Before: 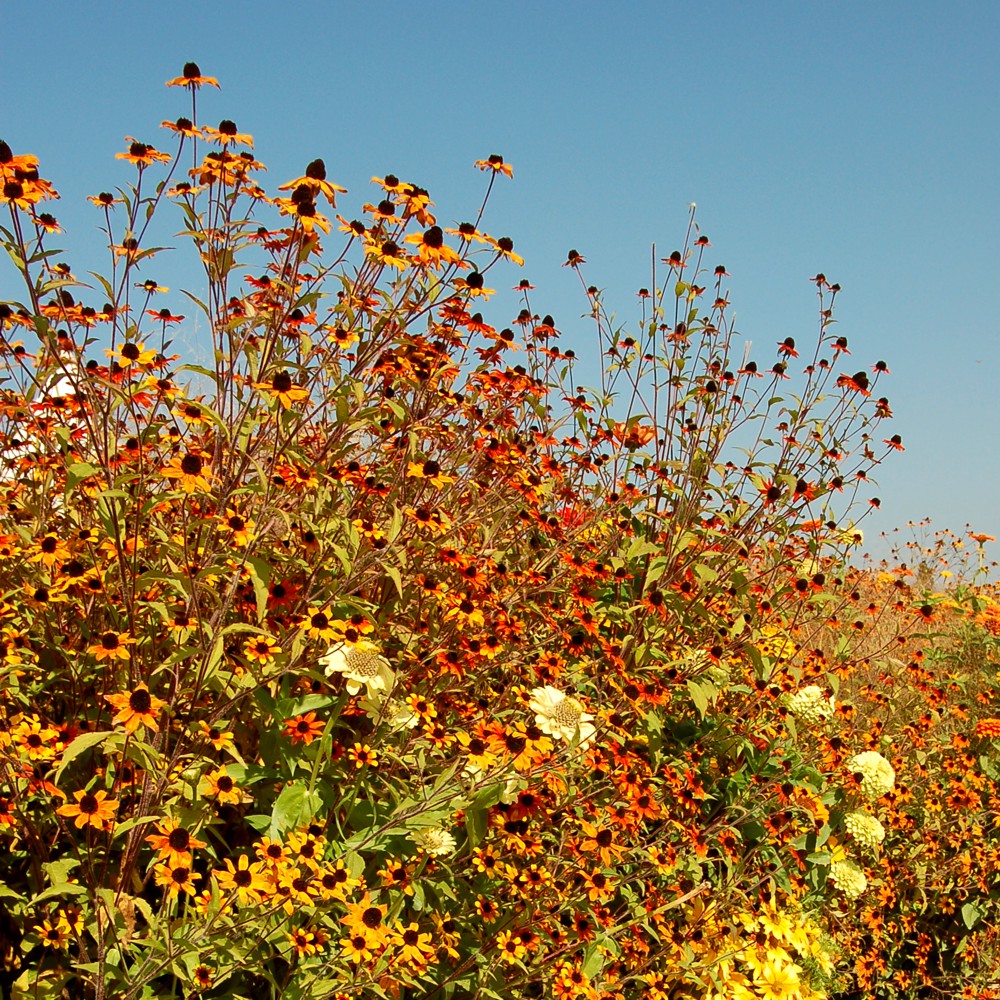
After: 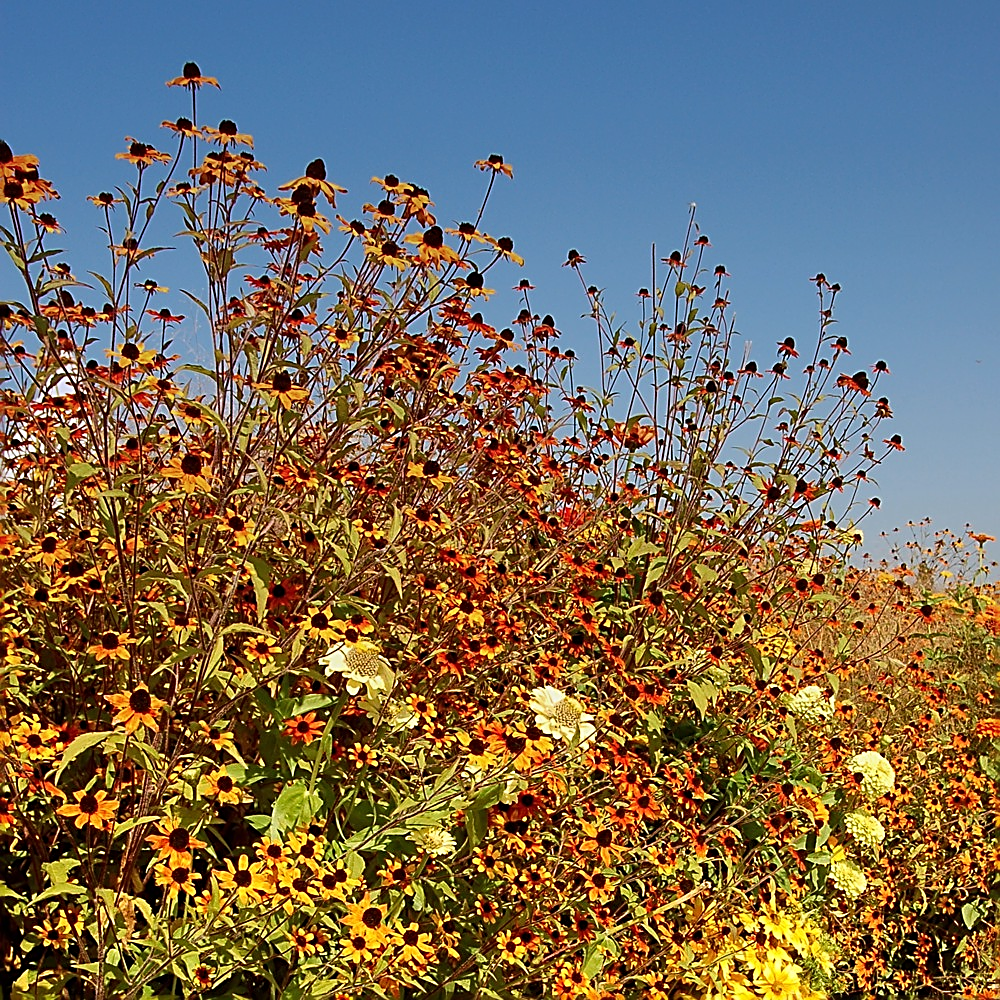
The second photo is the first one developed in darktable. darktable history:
graduated density: hue 238.83°, saturation 50%
sharpen: amount 1
